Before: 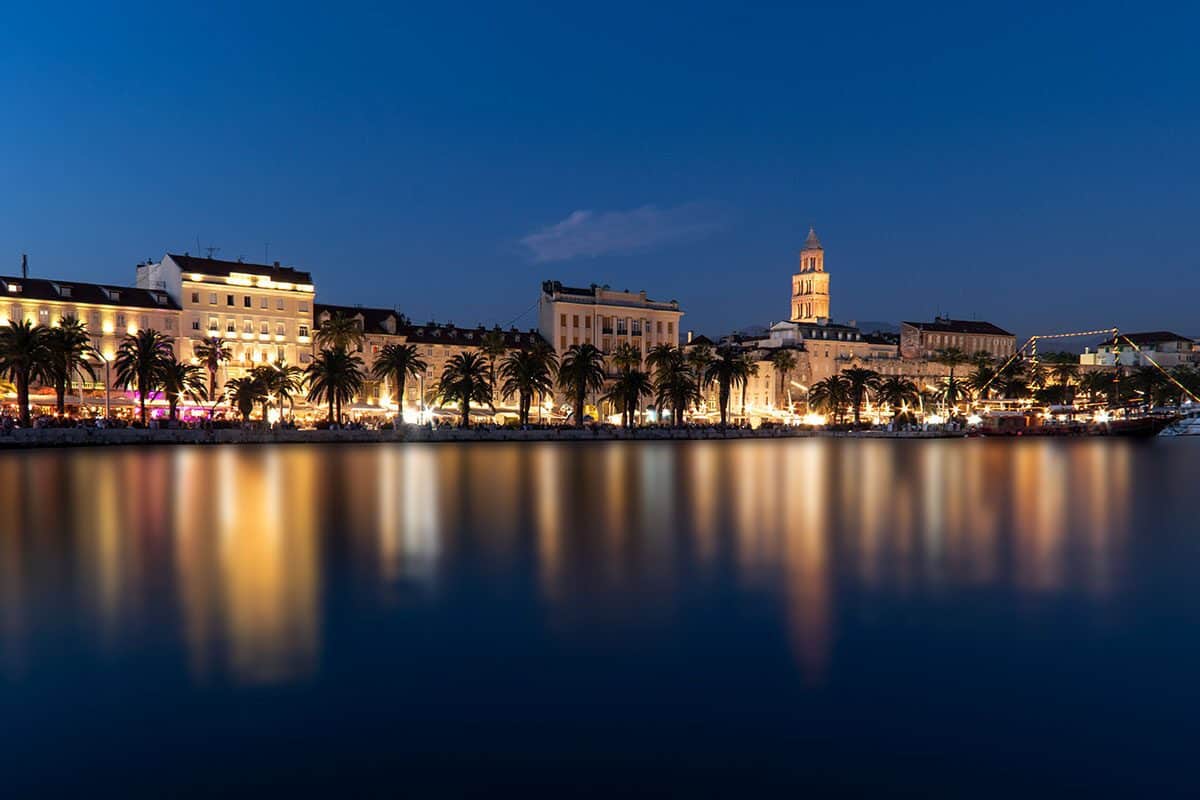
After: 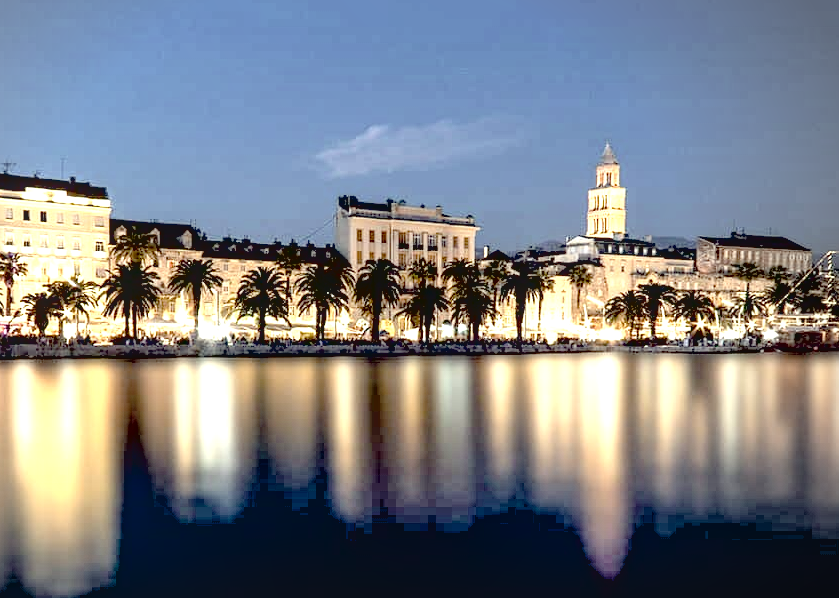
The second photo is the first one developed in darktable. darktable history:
color correction: highlights a* -4.37, highlights b* 6.83
contrast brightness saturation: brightness 0.183, saturation -0.503
exposure: black level correction 0.015, exposure 1.763 EV, compensate highlight preservation false
crop and rotate: left 17.044%, top 10.676%, right 12.965%, bottom 14.564%
vignetting: center (-0.15, 0.014)
local contrast: detail 110%
shadows and highlights: white point adjustment 1.07, soften with gaussian
